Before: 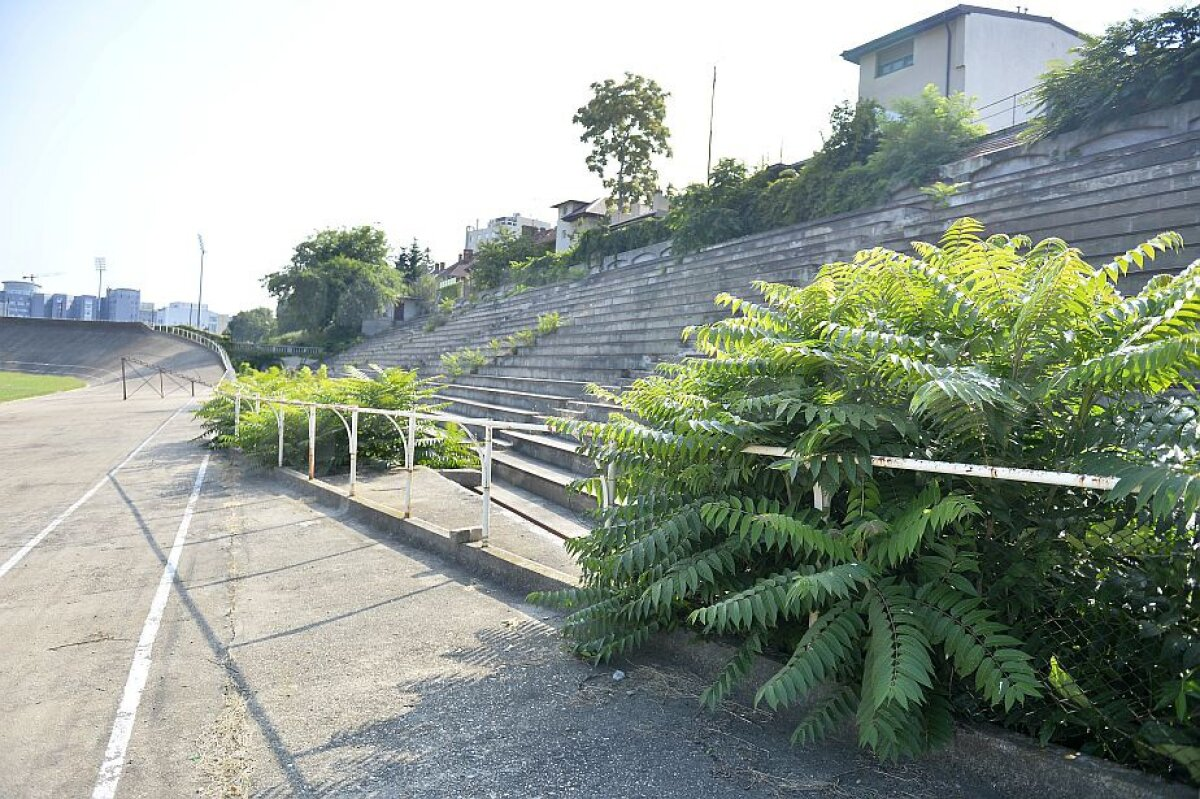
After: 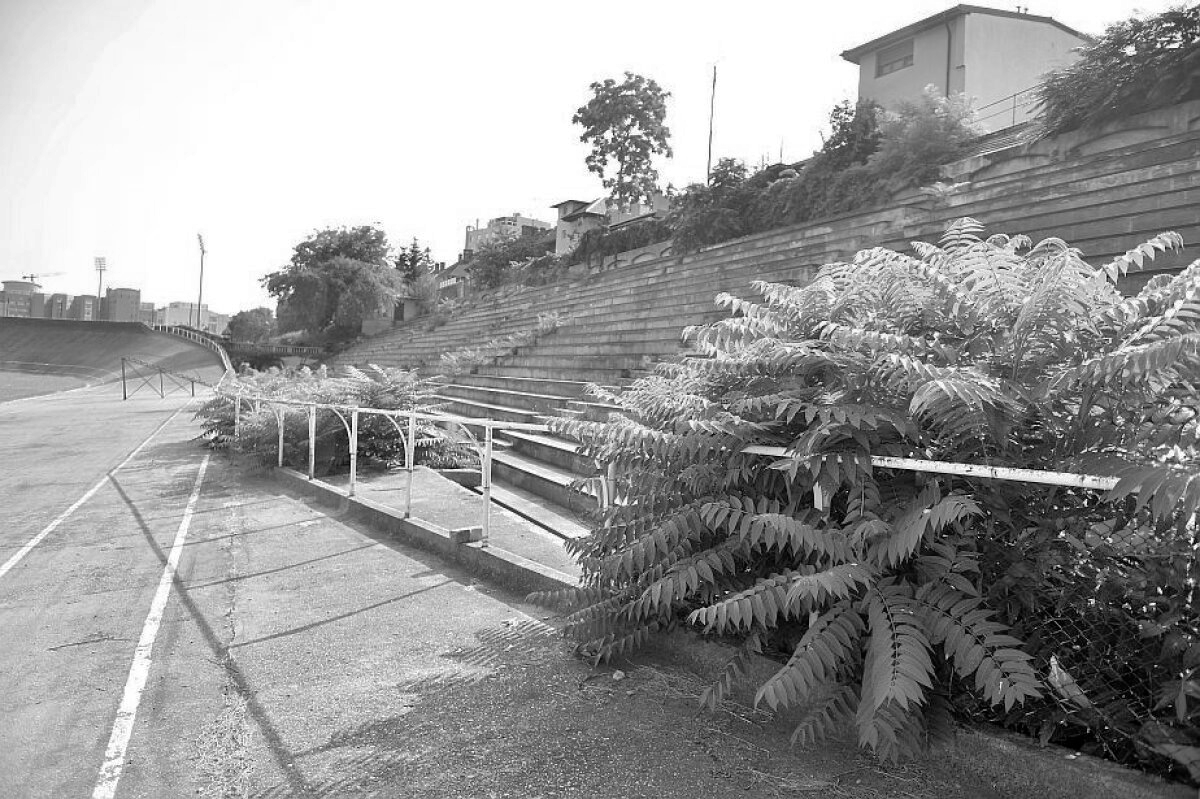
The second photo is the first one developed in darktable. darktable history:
shadows and highlights: on, module defaults
monochrome: on, module defaults
